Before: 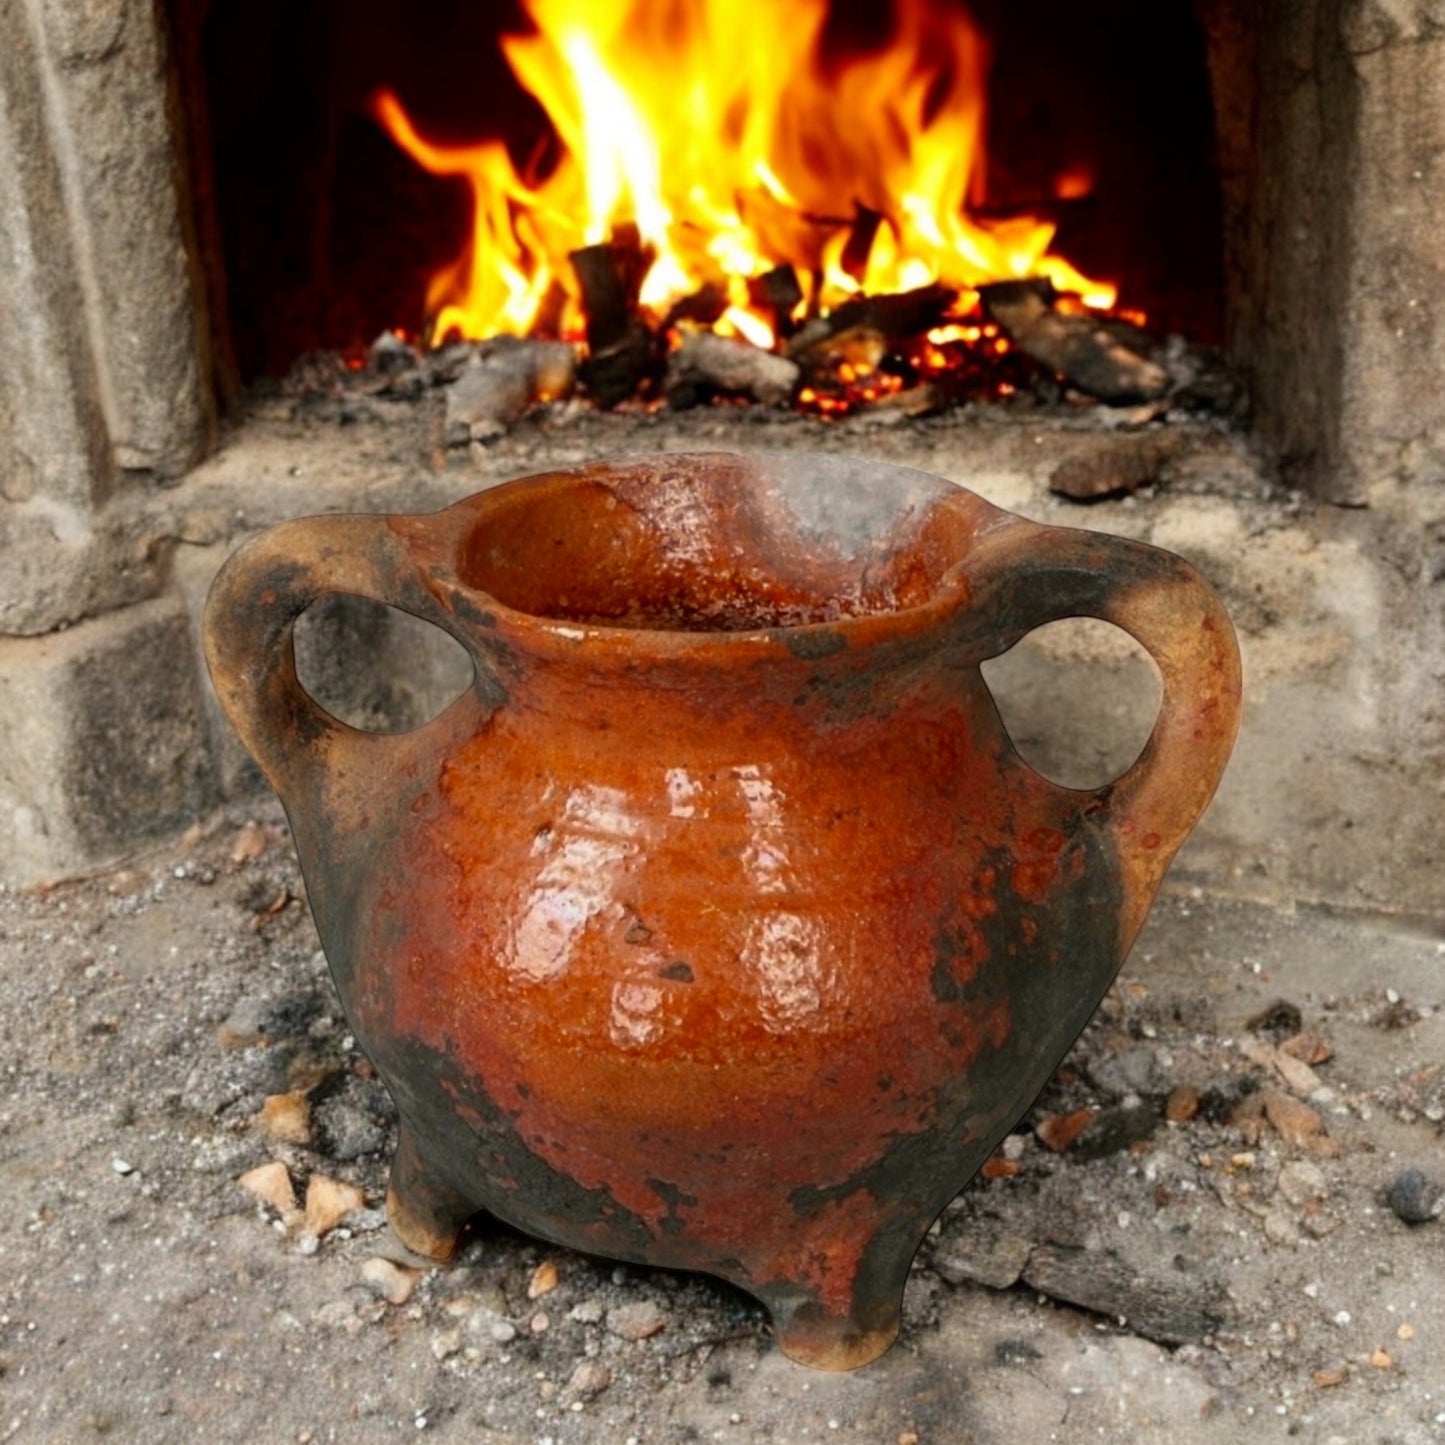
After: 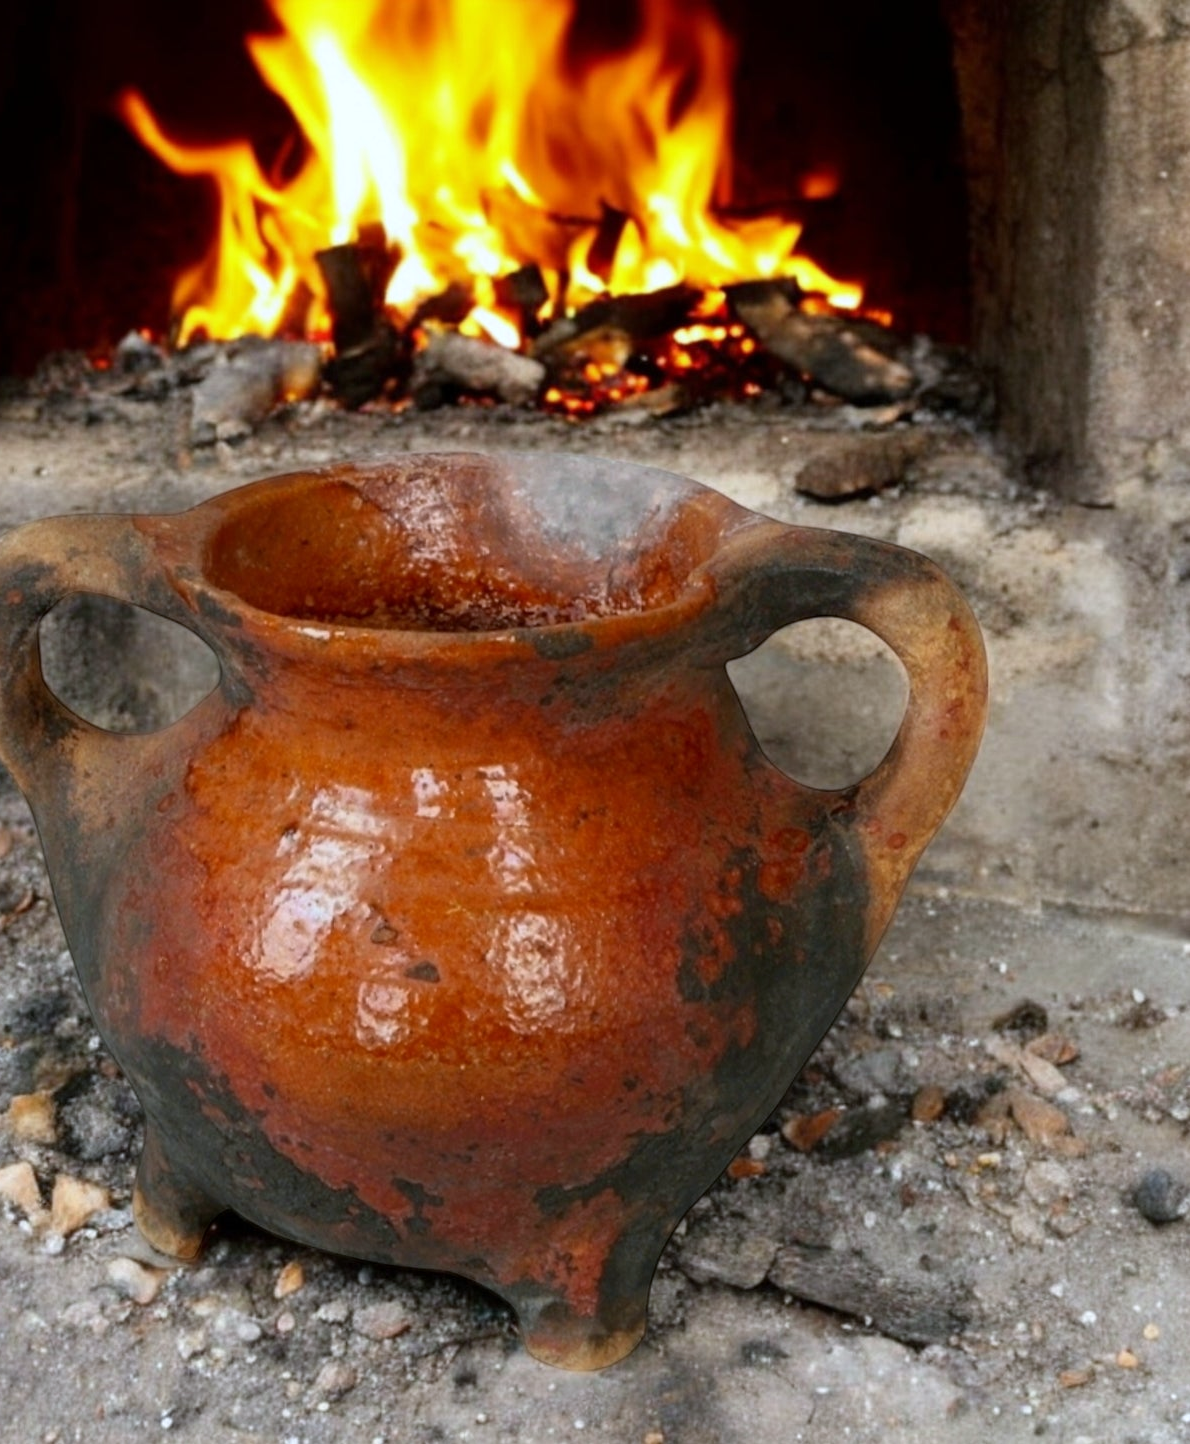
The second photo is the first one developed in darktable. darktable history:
crop: left 17.582%, bottom 0.031%
white balance: red 0.954, blue 1.079
